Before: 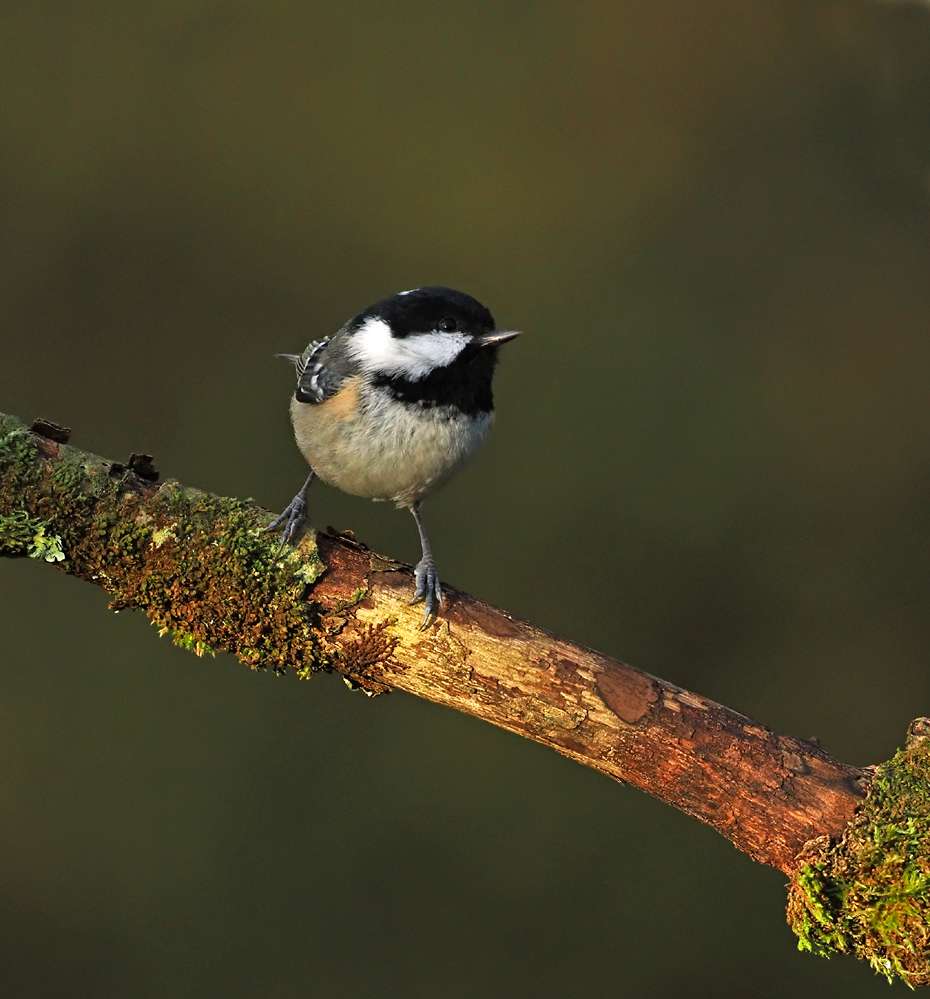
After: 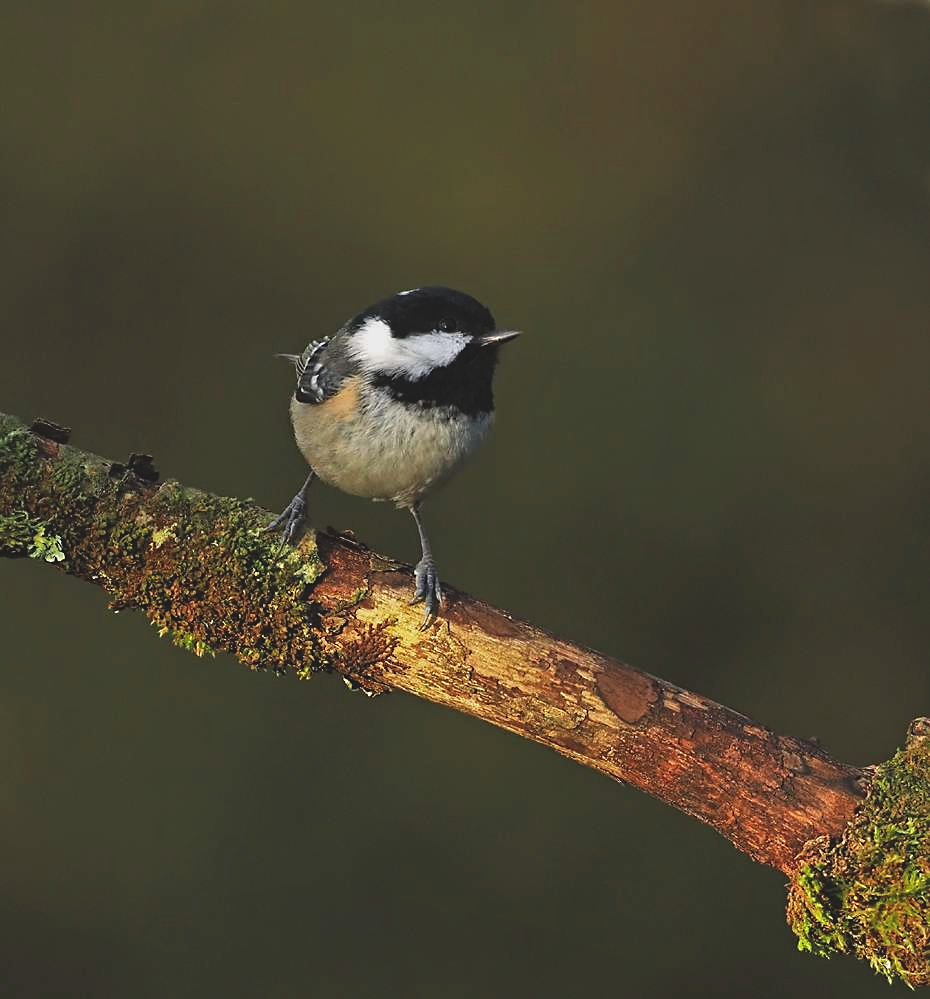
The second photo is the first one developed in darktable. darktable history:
sharpen: radius 1.559, amount 0.373, threshold 1.271
exposure: black level correction -0.015, exposure -0.125 EV, compensate highlight preservation false
shadows and highlights: shadows -20, white point adjustment -2, highlights -35
